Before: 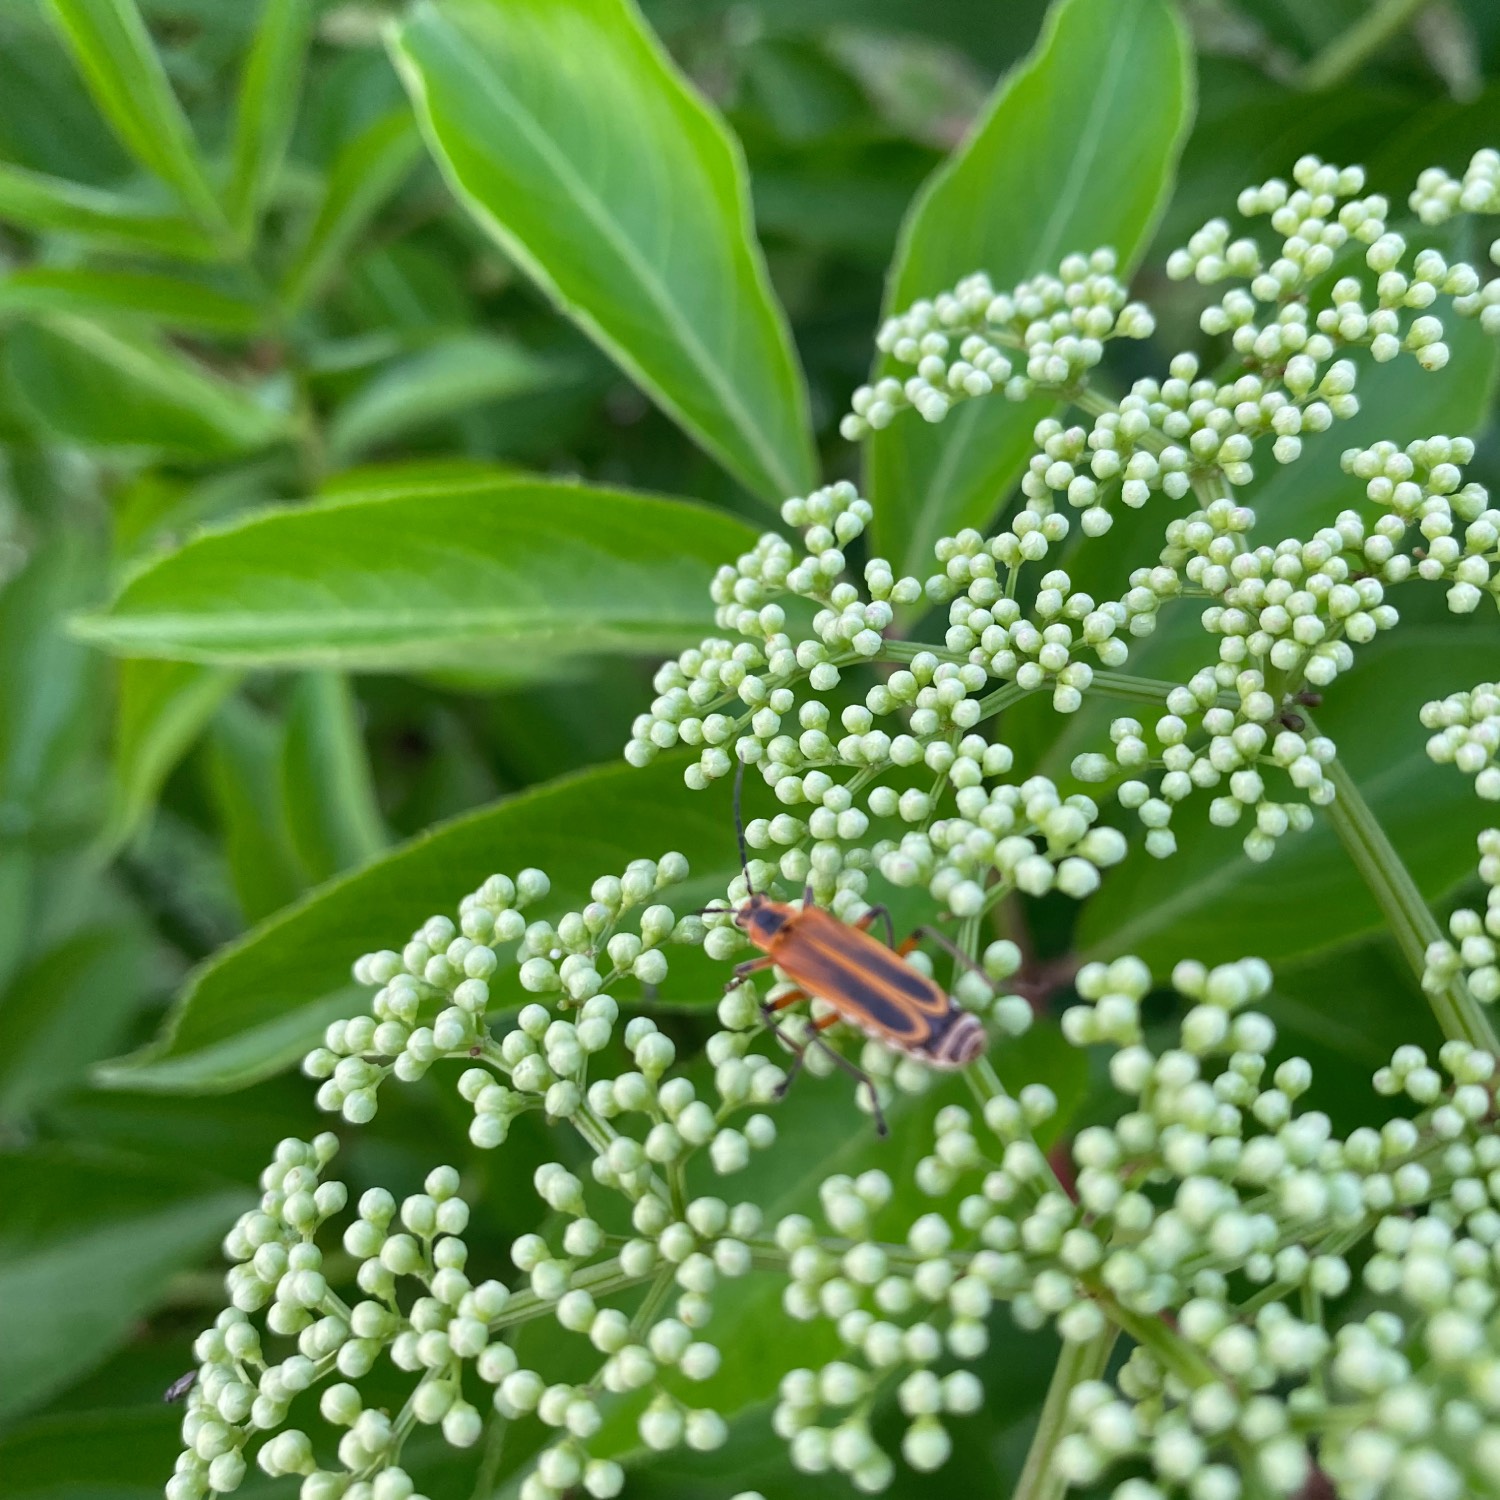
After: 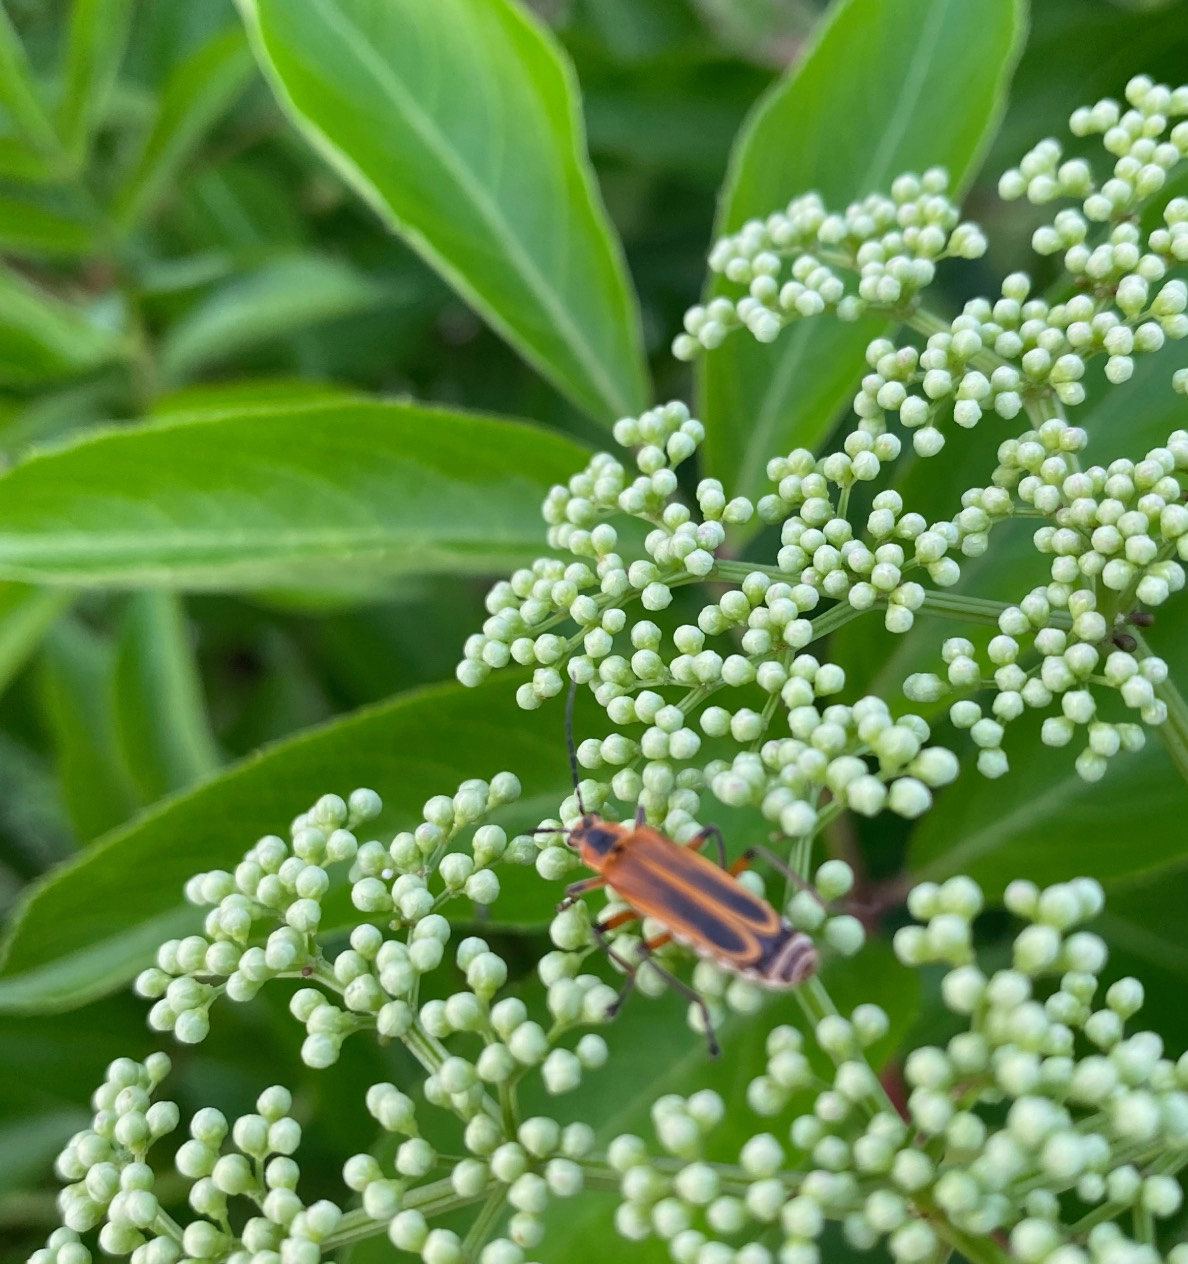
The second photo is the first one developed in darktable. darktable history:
exposure: exposure -0.05 EV
crop: left 11.225%, top 5.381%, right 9.565%, bottom 10.314%
